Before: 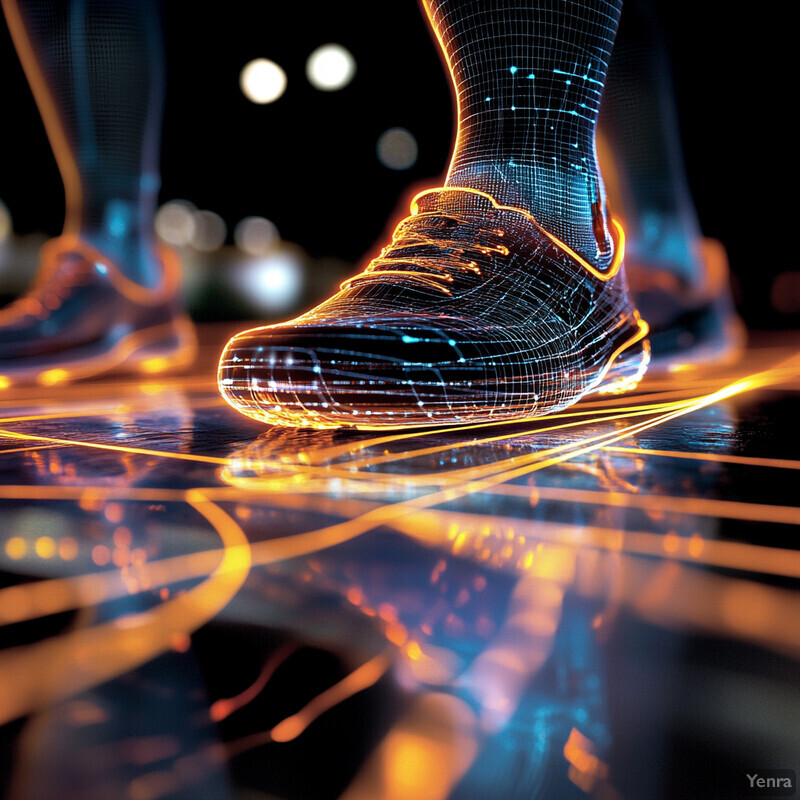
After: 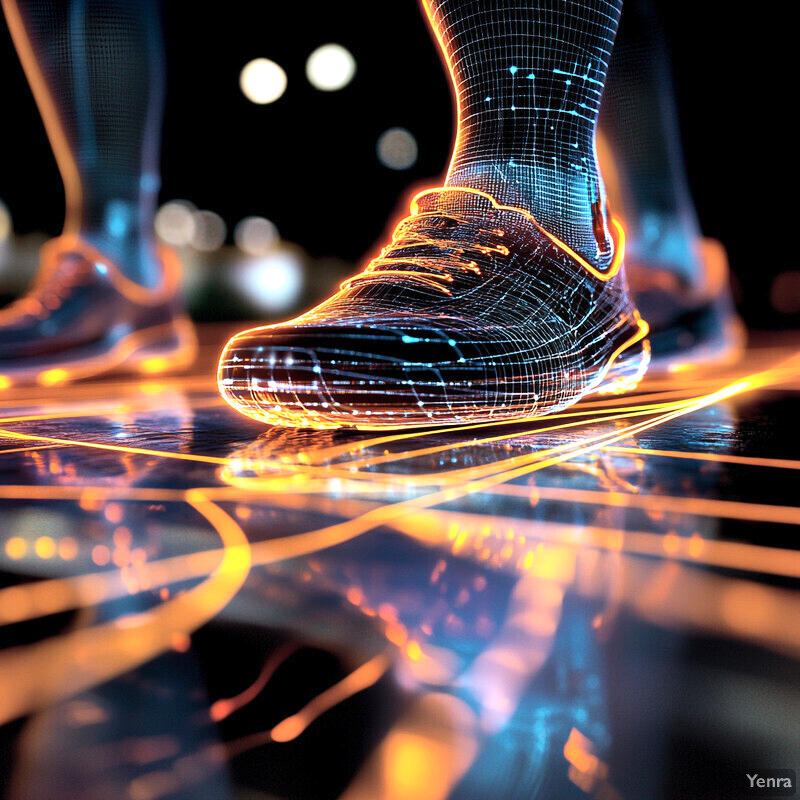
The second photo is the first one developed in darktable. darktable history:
contrast brightness saturation: contrast 0.146, brightness 0.045
exposure: exposure 0.367 EV, compensate highlight preservation false
shadows and highlights: shadows 36.42, highlights -27.4, soften with gaussian
